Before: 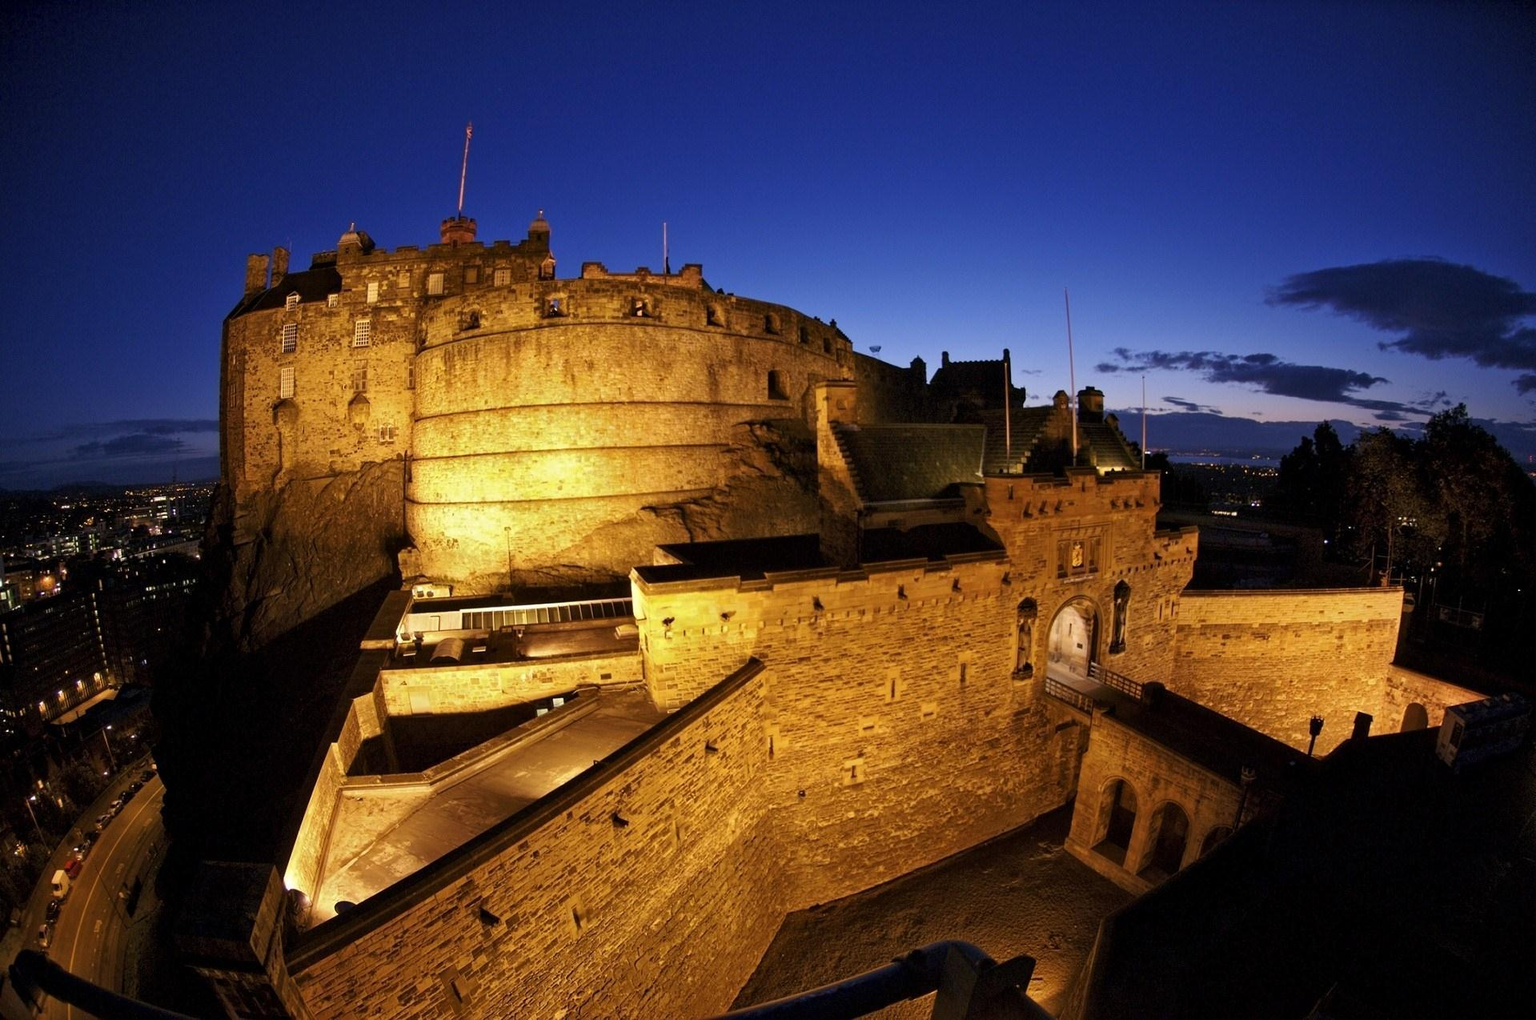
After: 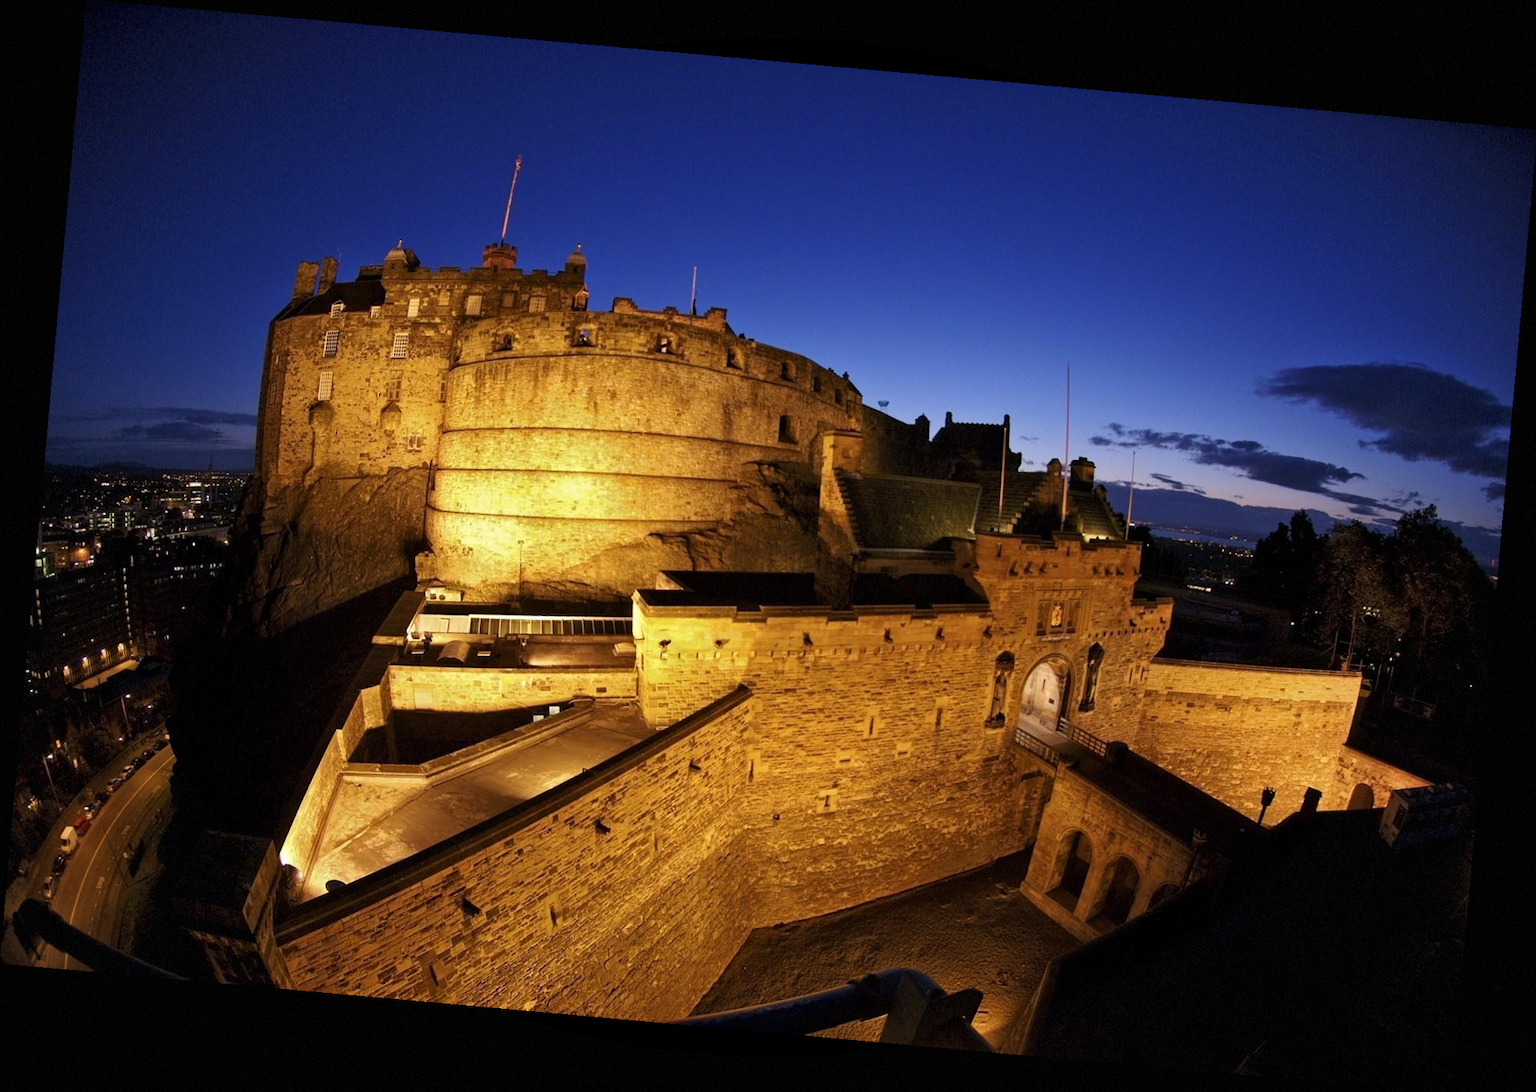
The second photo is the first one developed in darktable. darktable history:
rotate and perspective: rotation 5.12°, automatic cropping off
vignetting: fall-off start 85%, fall-off radius 80%, brightness -0.182, saturation -0.3, width/height ratio 1.219, dithering 8-bit output, unbound false
